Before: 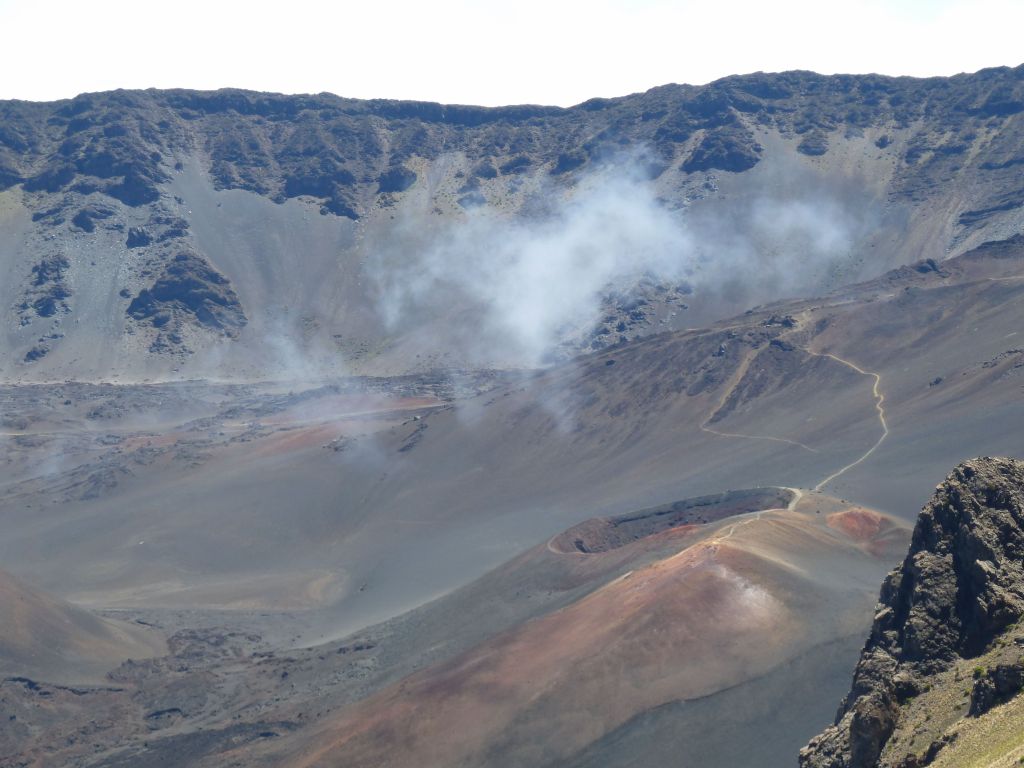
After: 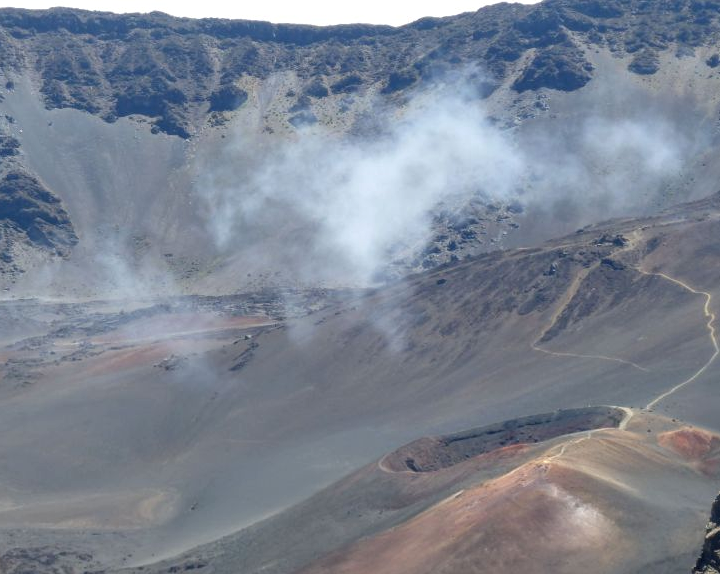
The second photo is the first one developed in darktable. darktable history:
crop and rotate: left 16.599%, top 10.674%, right 12.995%, bottom 14.557%
local contrast: on, module defaults
